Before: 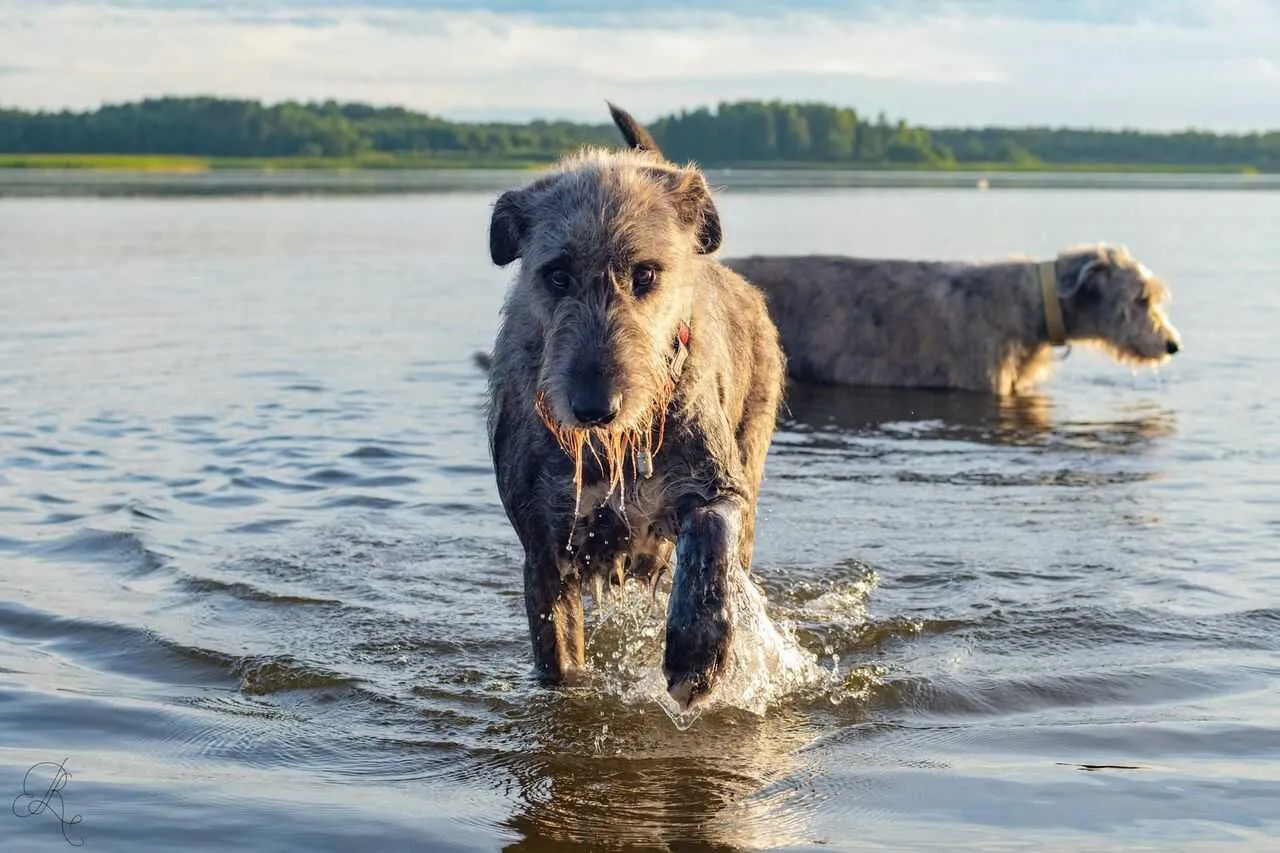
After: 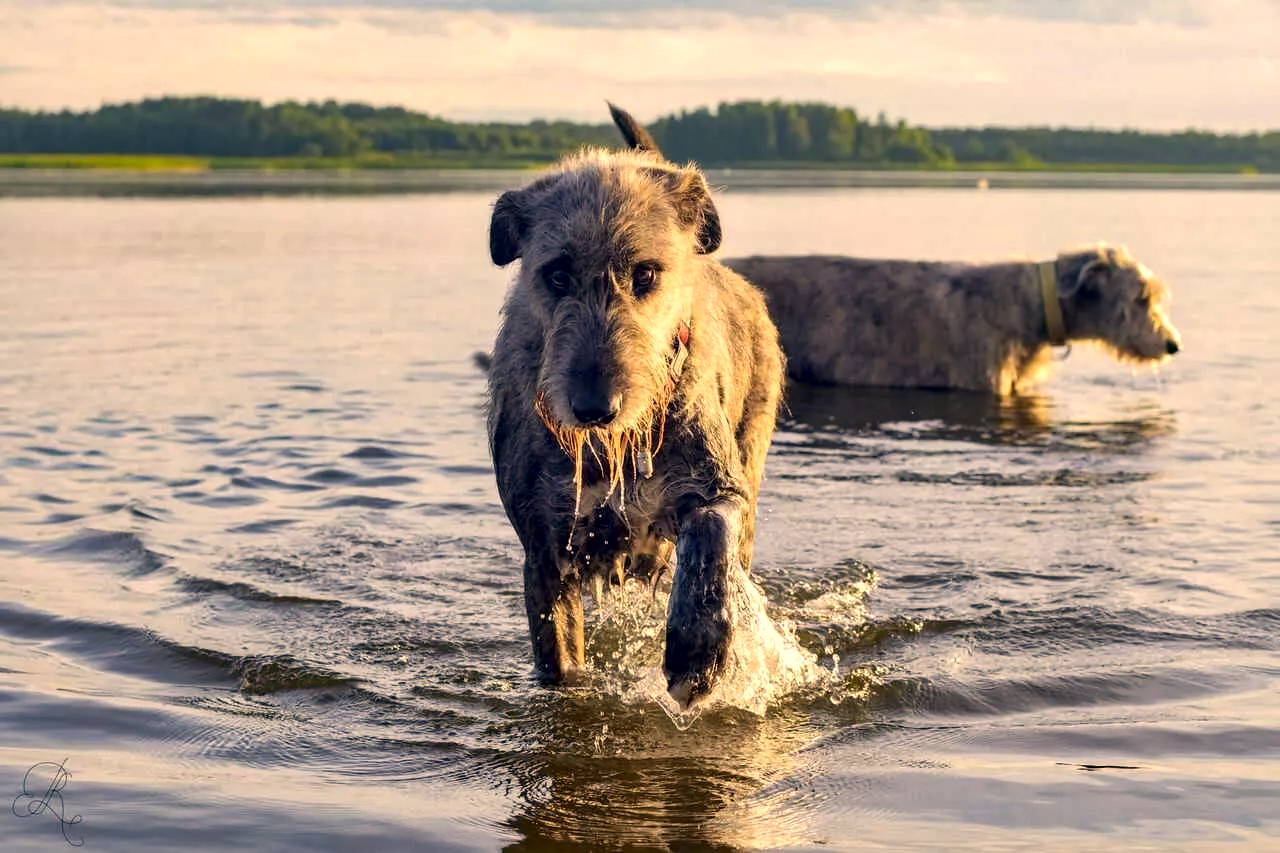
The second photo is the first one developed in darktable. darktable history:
local contrast: mode bilateral grid, contrast 100, coarseness 99, detail 165%, midtone range 0.2
color correction: highlights a* 14.84, highlights b* 32.02
color calibration: gray › normalize channels true, illuminant custom, x 0.368, y 0.373, temperature 4338.5 K, gamut compression 0.002
